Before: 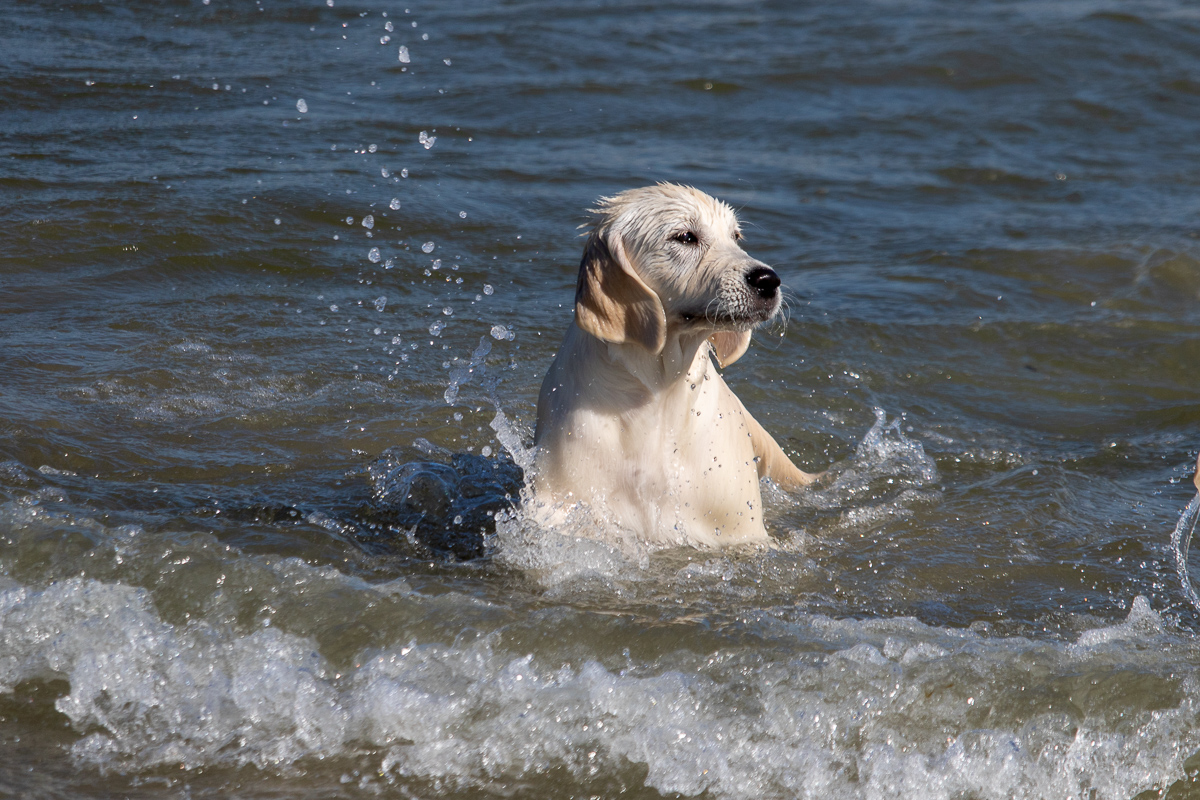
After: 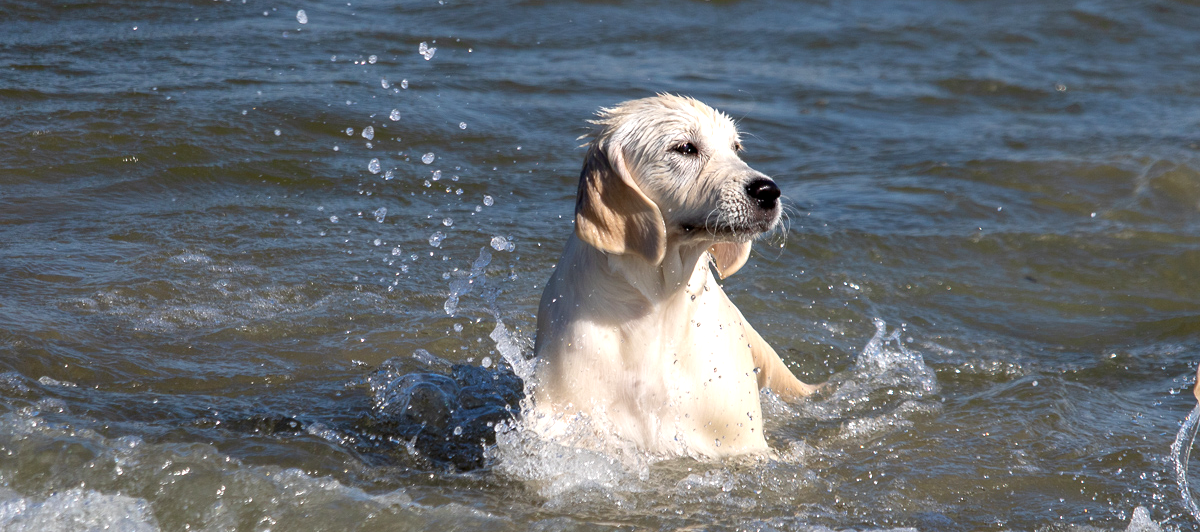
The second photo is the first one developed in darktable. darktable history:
exposure: black level correction 0.001, exposure 0.5 EV, compensate highlight preservation false
crop: top 11.181%, bottom 22.229%
